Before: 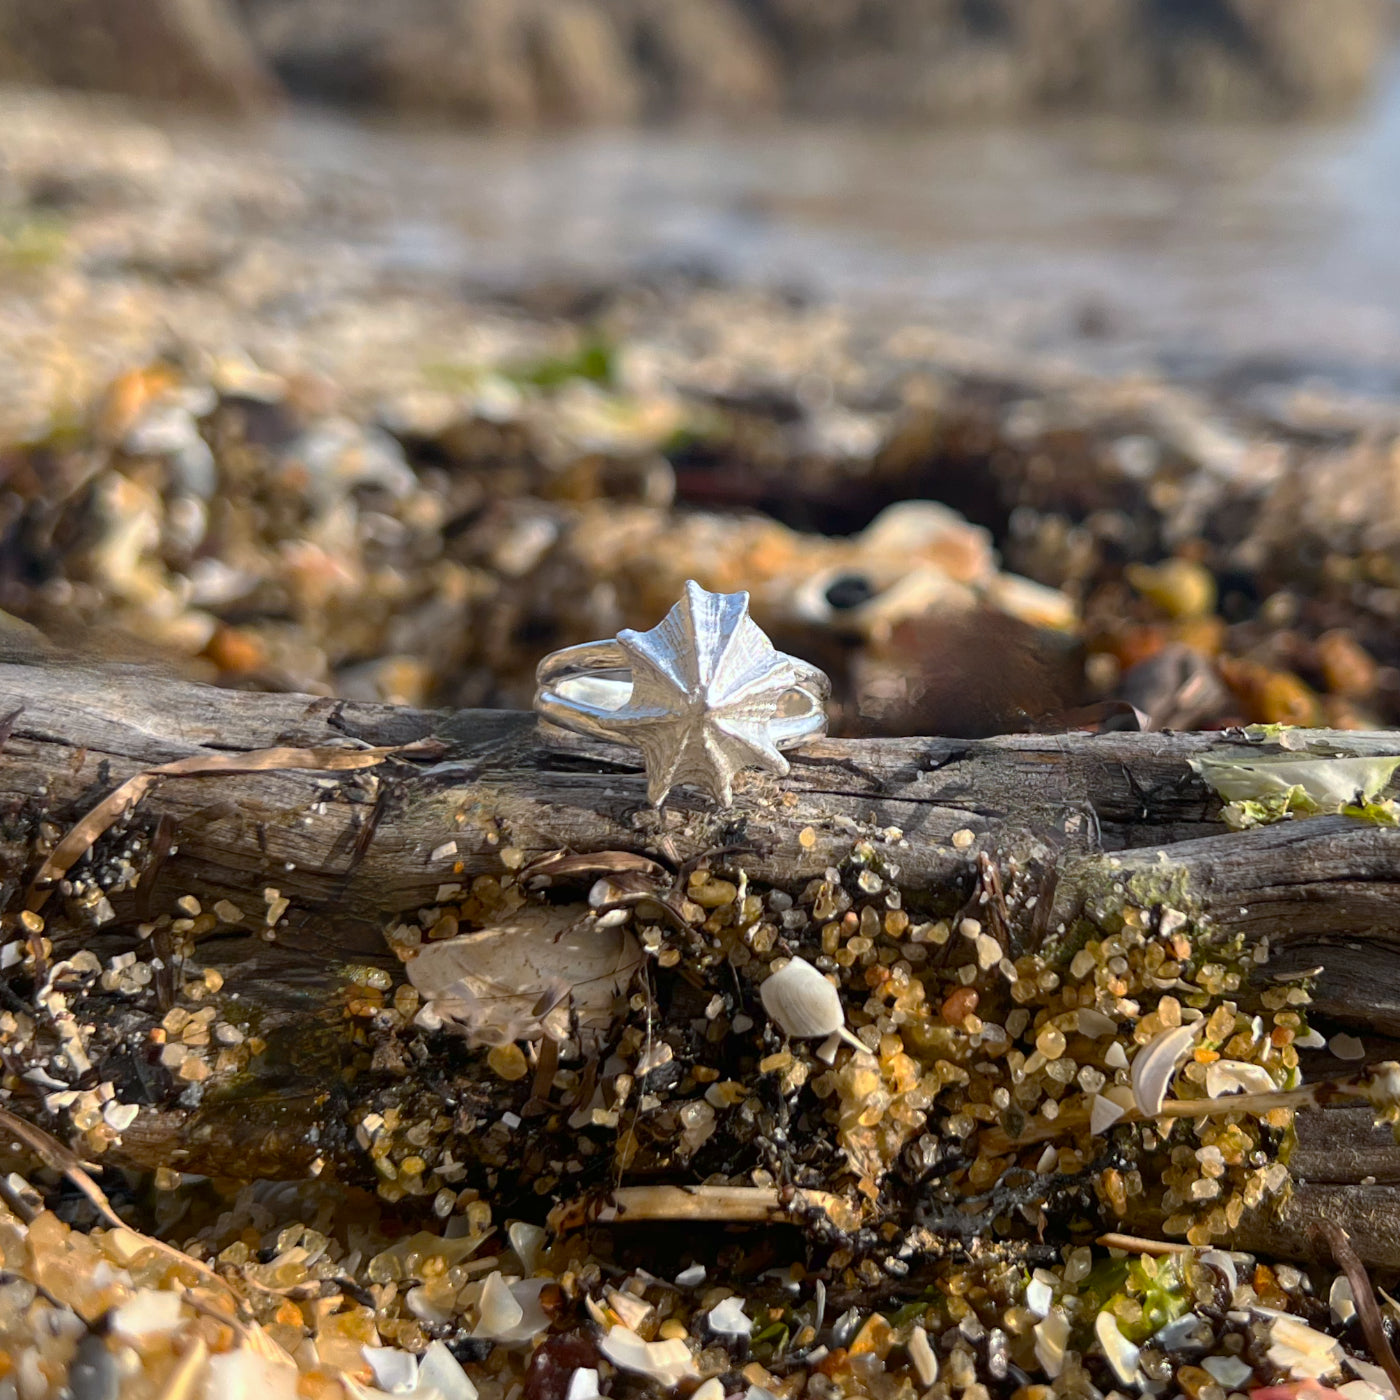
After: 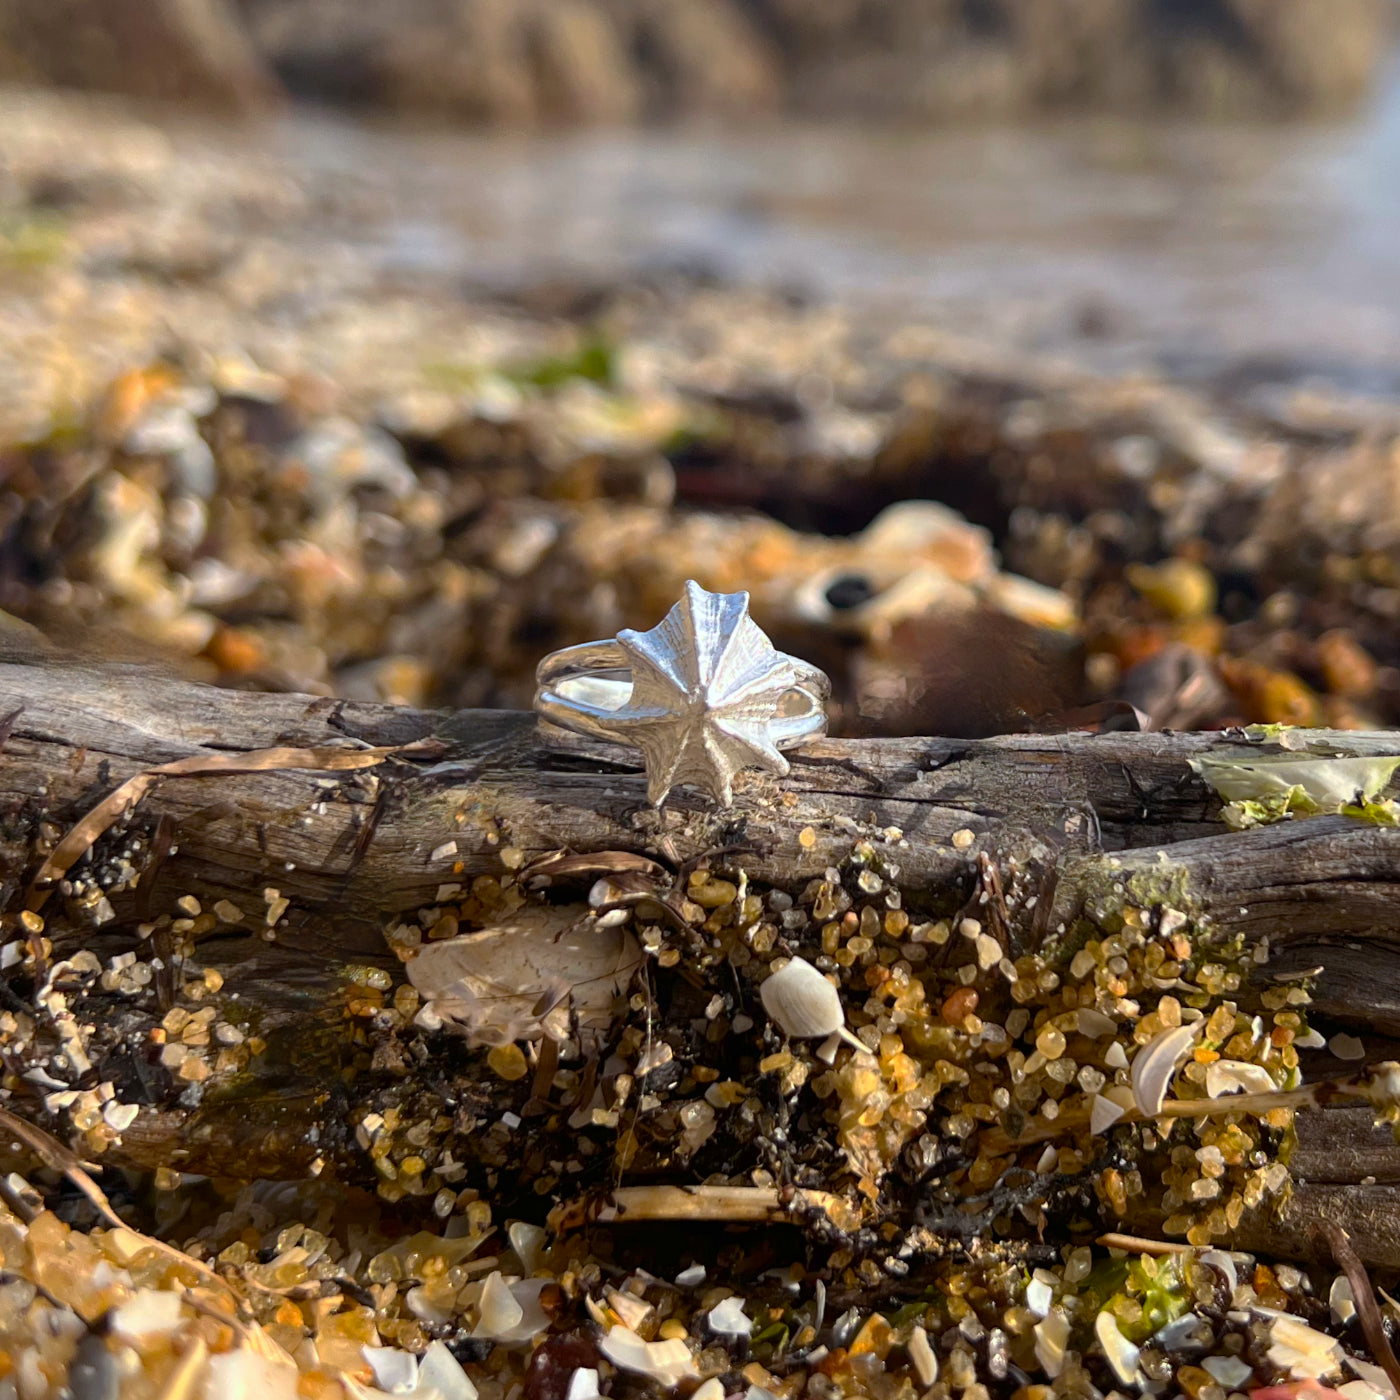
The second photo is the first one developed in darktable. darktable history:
color balance rgb: power › luminance -3.592%, power › chroma 0.538%, power › hue 39.69°, perceptual saturation grading › global saturation 0.081%, global vibrance 20%
